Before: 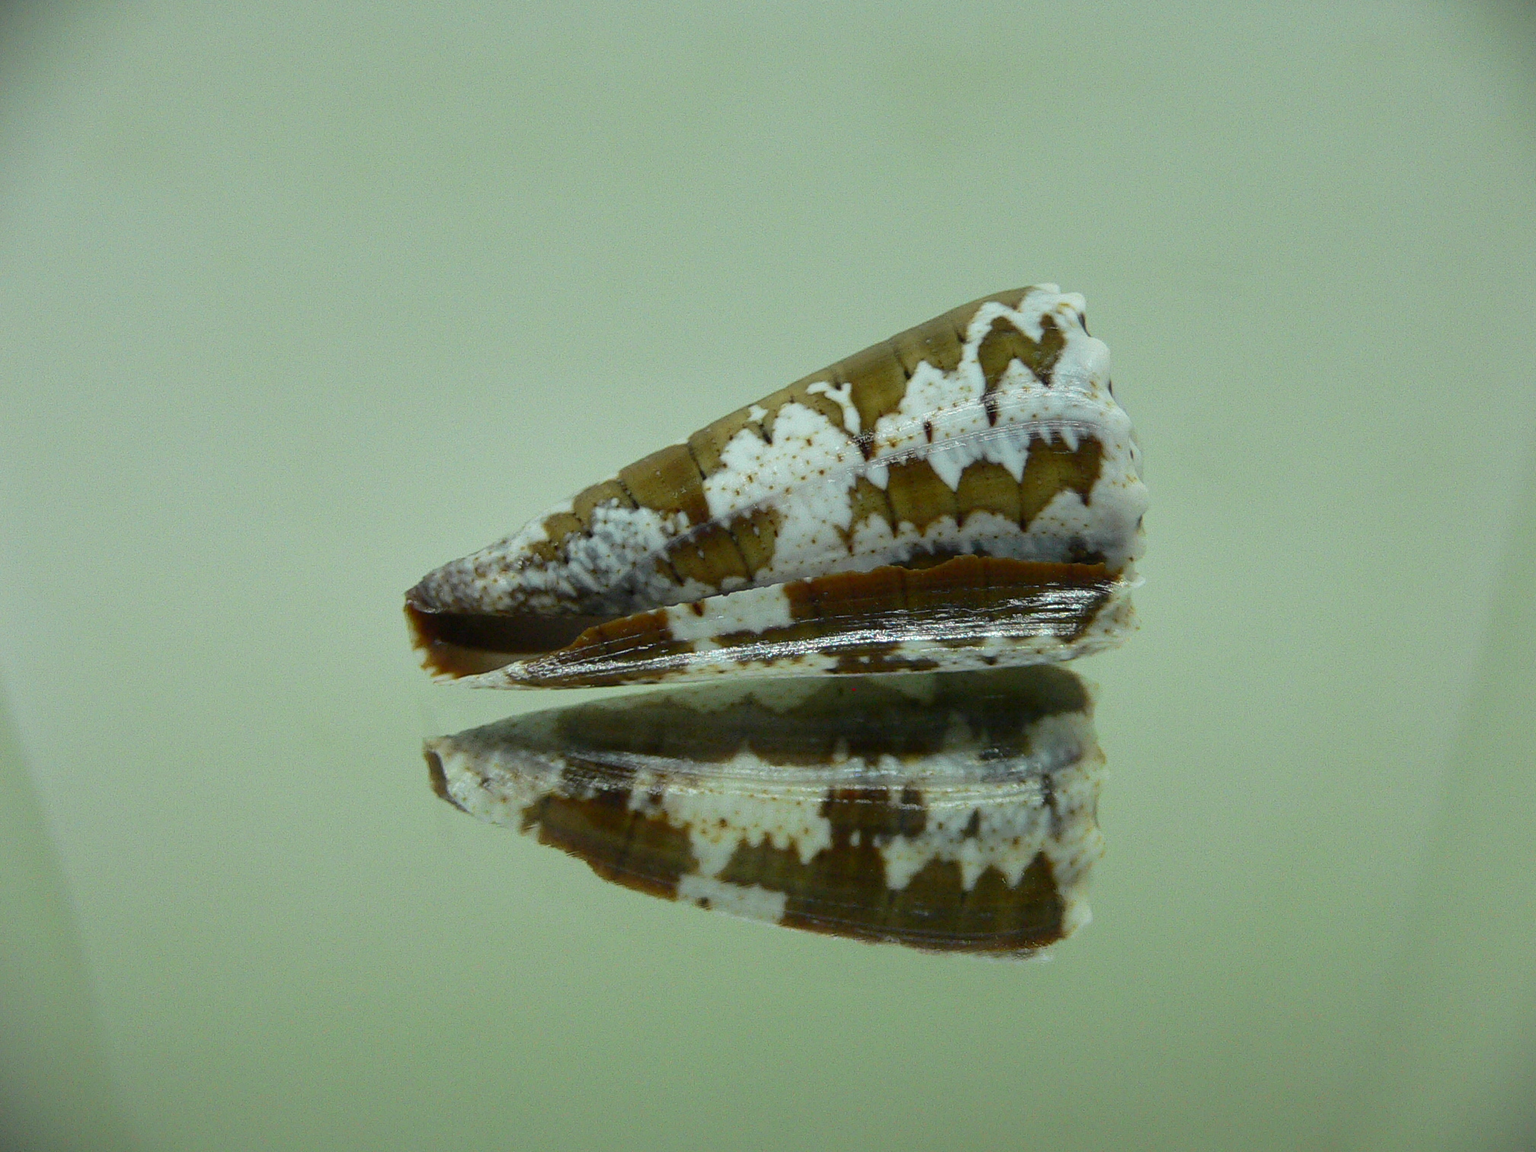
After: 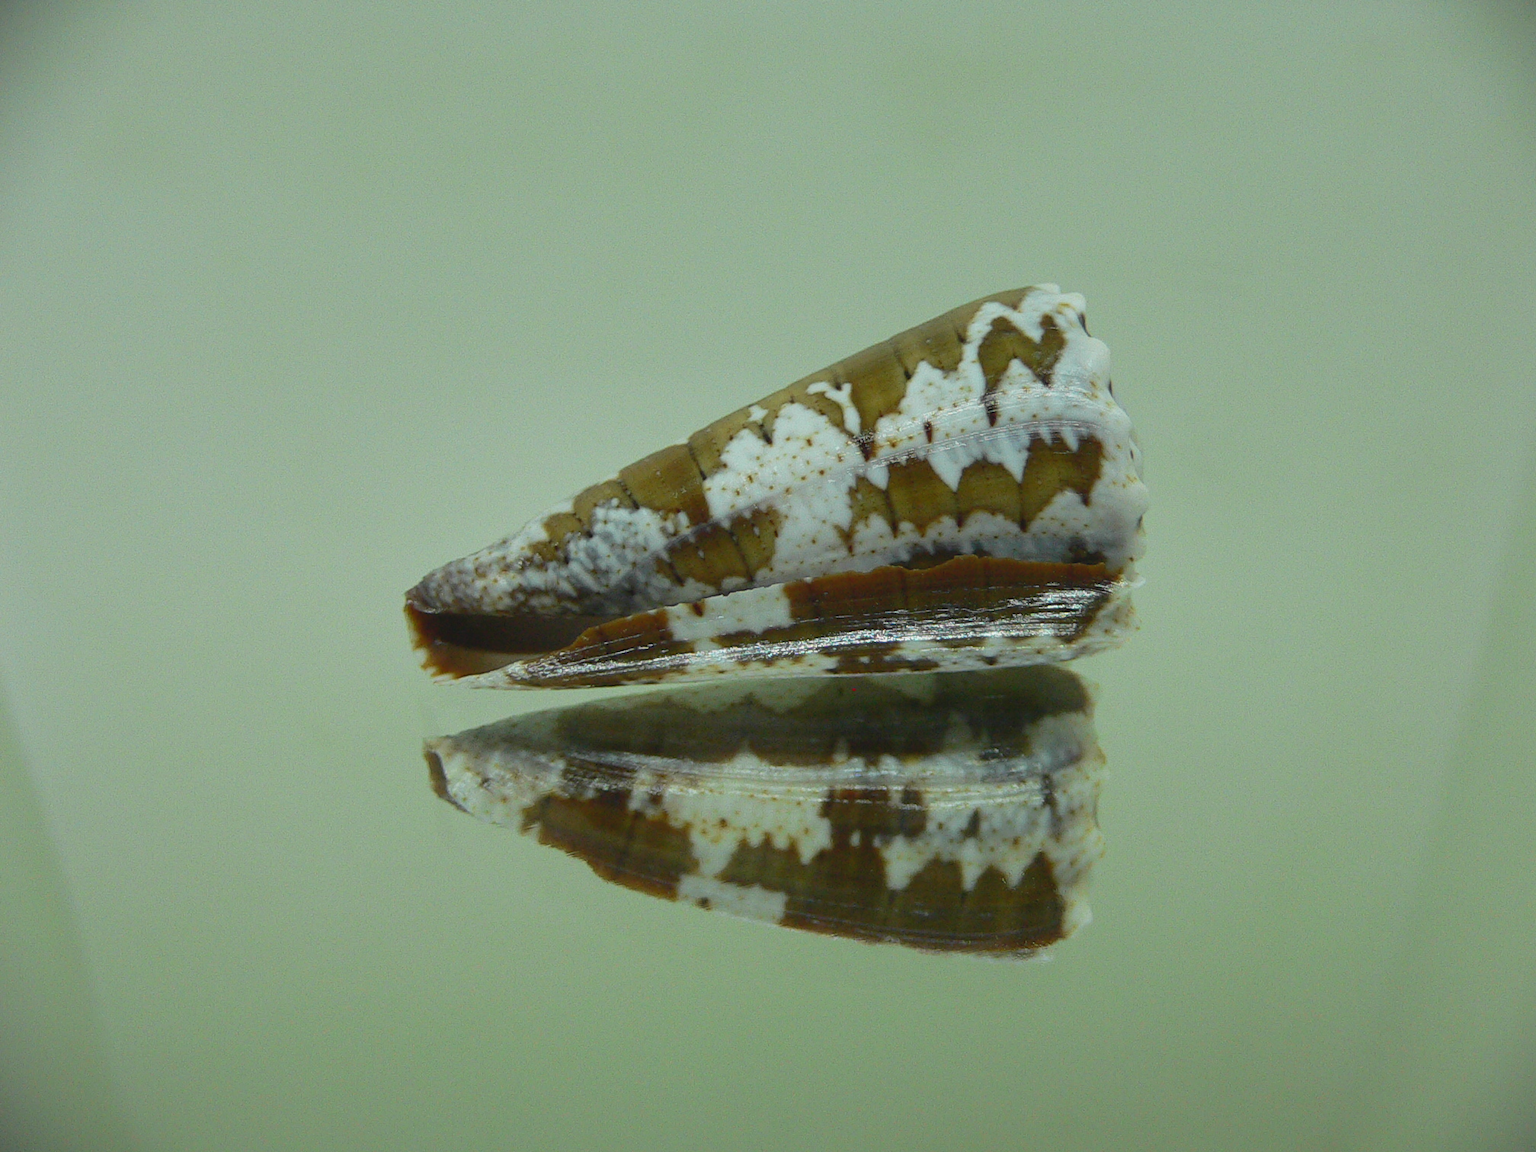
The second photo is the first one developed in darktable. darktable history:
contrast brightness saturation: contrast -0.119
